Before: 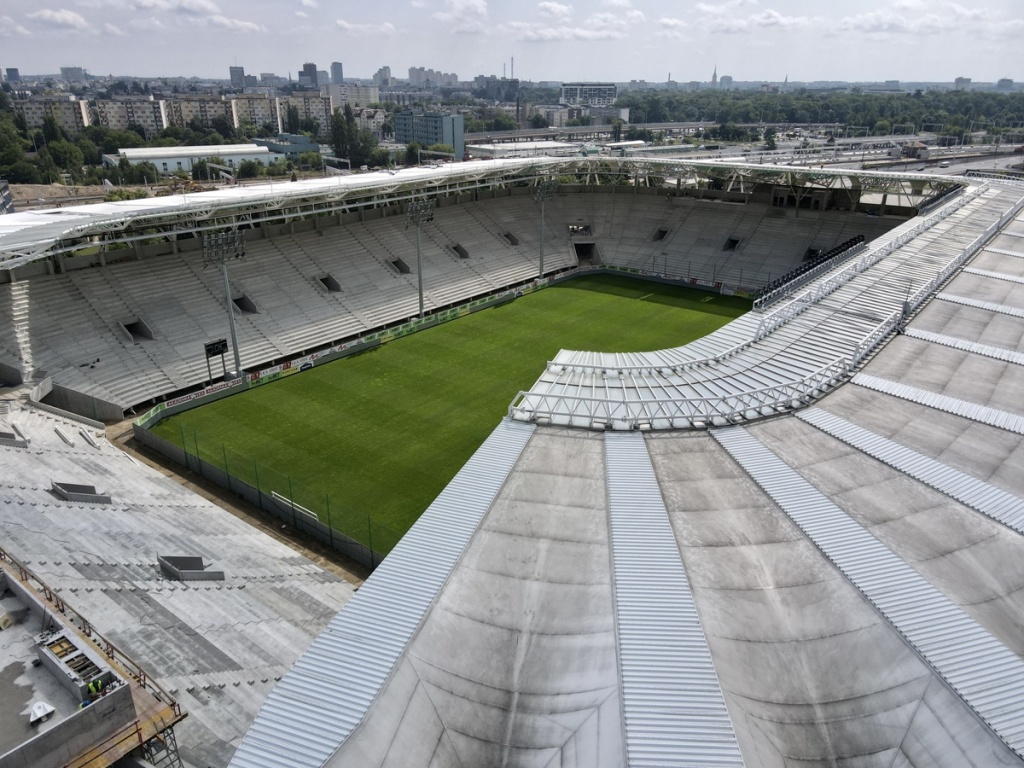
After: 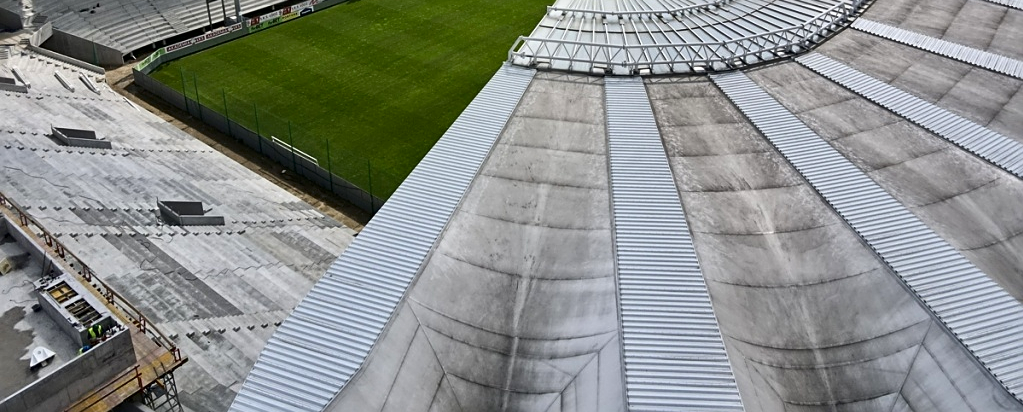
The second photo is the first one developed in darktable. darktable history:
shadows and highlights: radius 108.52, shadows 23.73, highlights -59.32, low approximation 0.01, soften with gaussian
crop and rotate: top 46.237%
contrast brightness saturation: contrast 0.13, brightness -0.05, saturation 0.16
sharpen: on, module defaults
